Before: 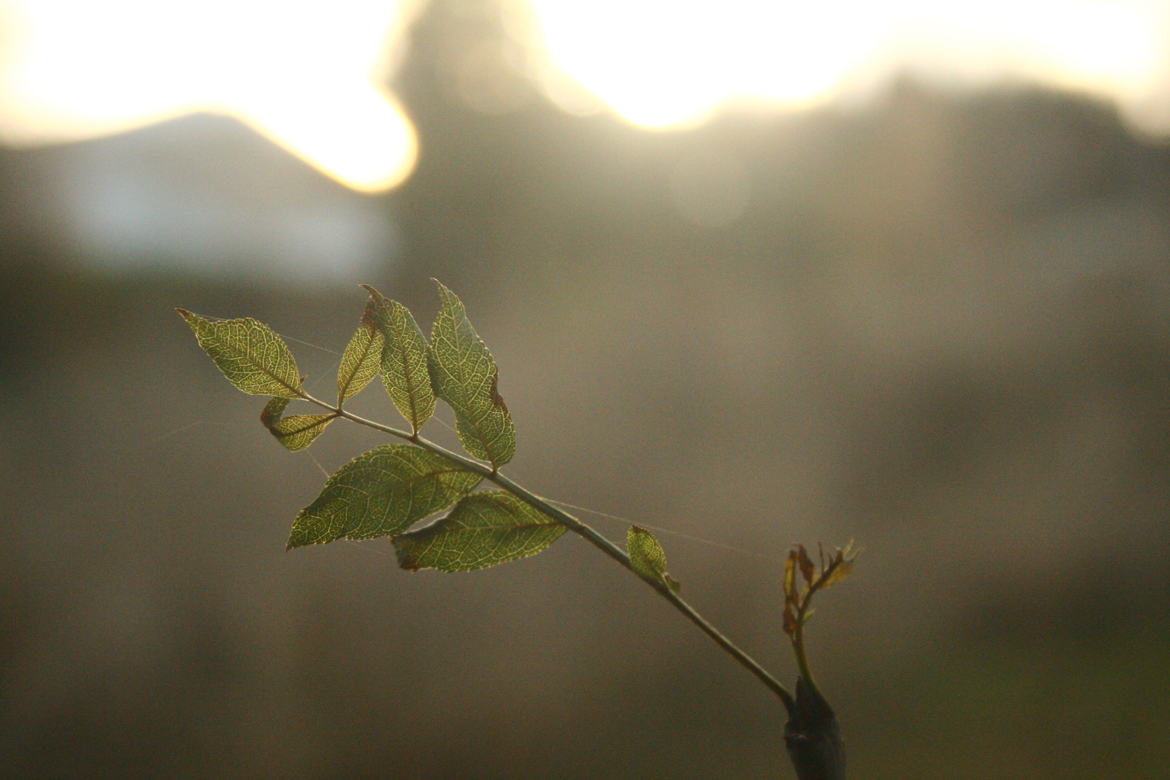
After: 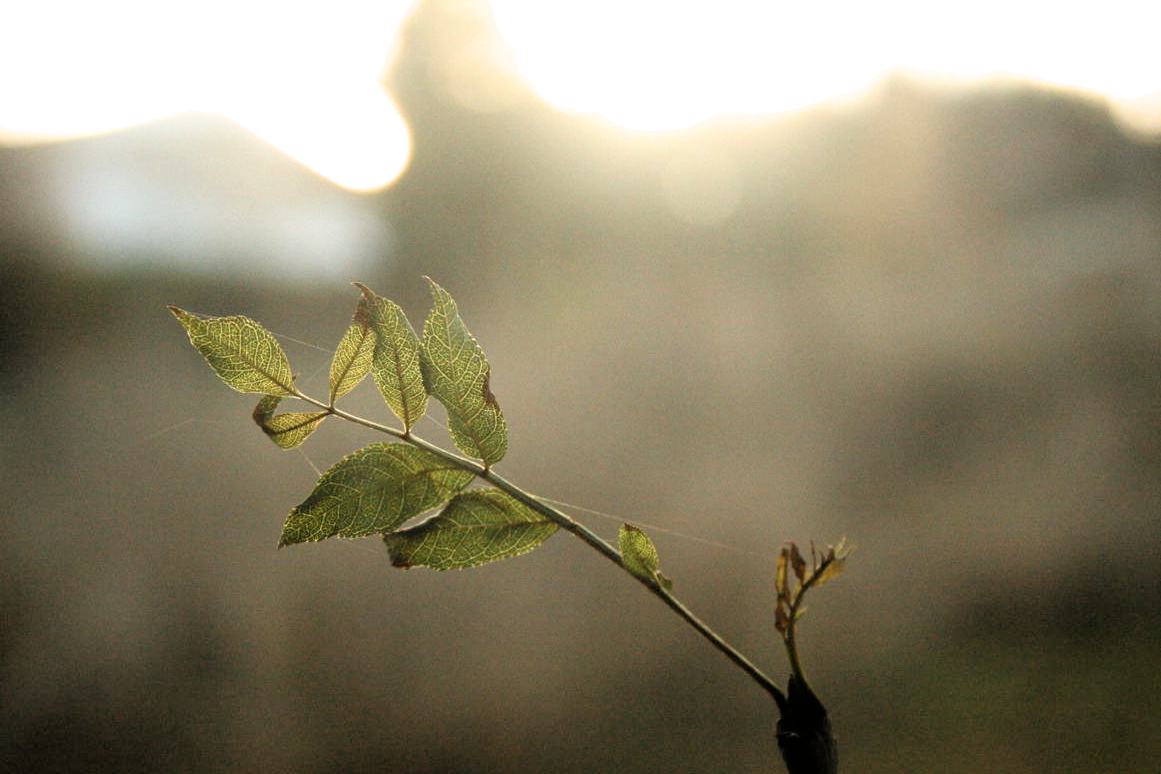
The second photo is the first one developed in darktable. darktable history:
filmic rgb: black relative exposure -3.73 EV, white relative exposure 2.77 EV, dynamic range scaling -4.66%, hardness 3.05
exposure: exposure 0.66 EV, compensate highlight preservation false
crop and rotate: left 0.747%, top 0.385%, bottom 0.312%
